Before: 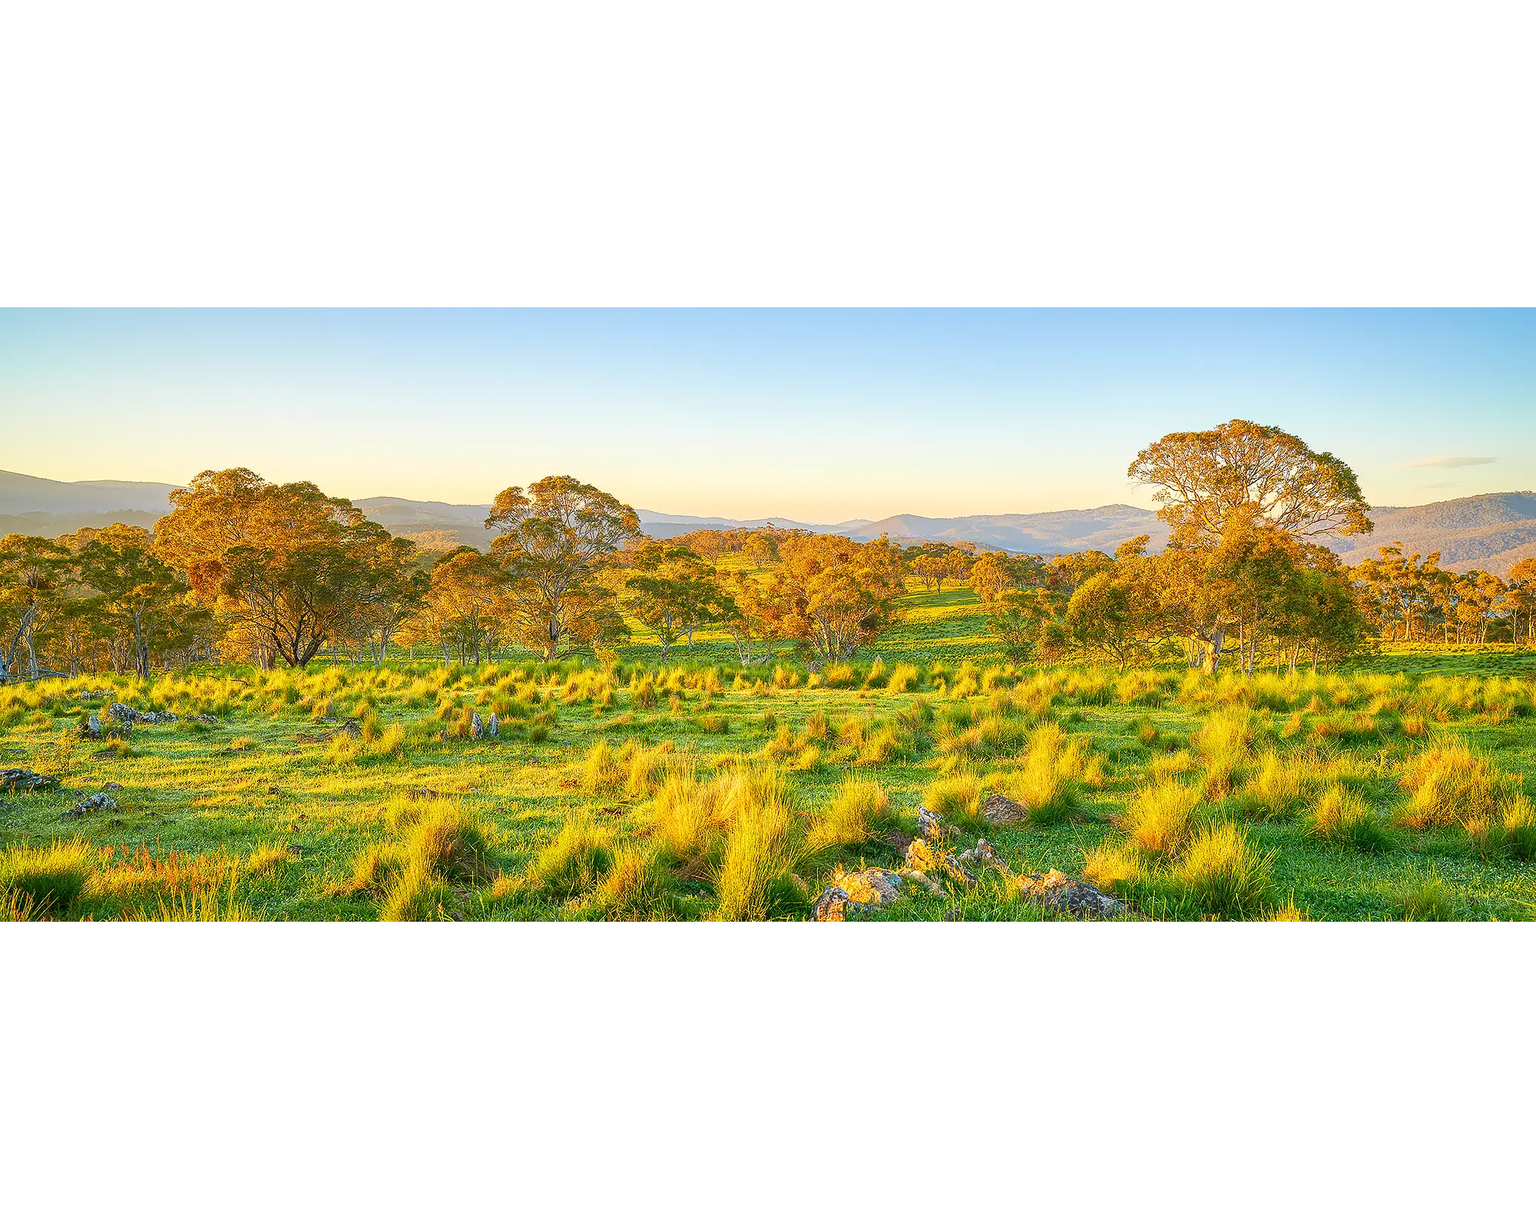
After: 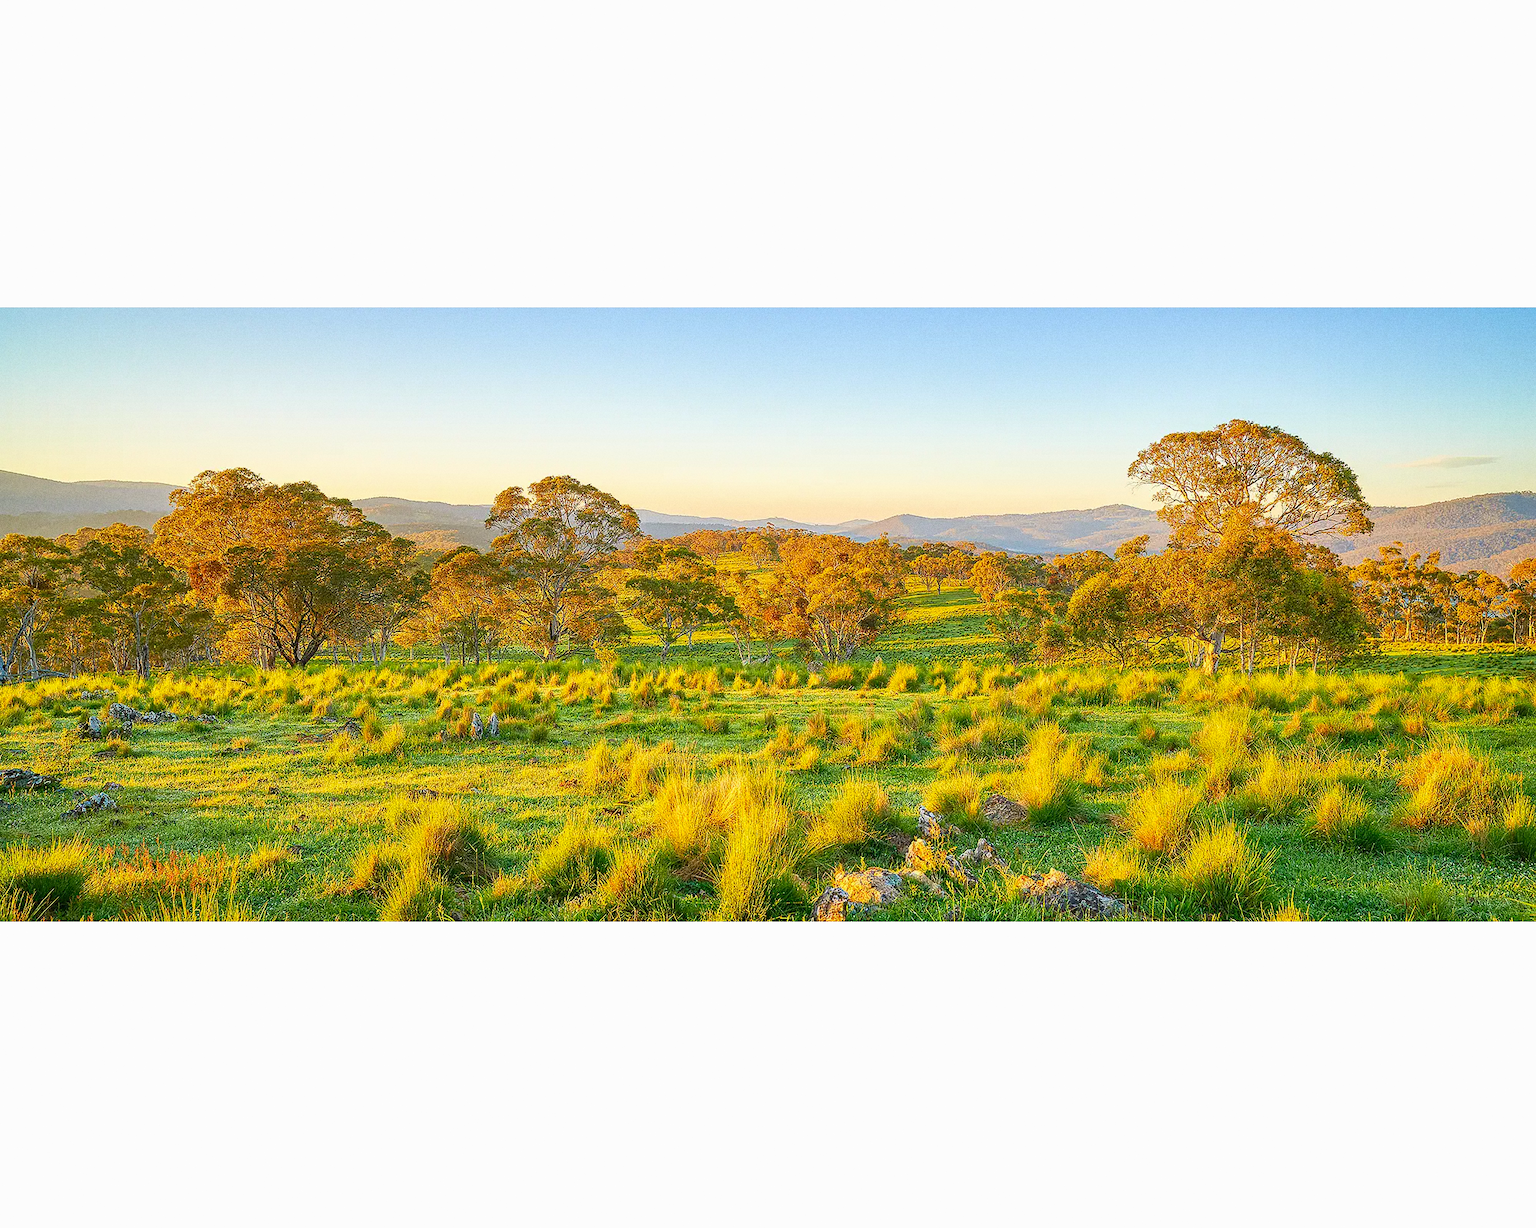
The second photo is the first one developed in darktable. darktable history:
grain: coarseness 0.47 ISO
contrast brightness saturation: contrast -0.02, brightness -0.01, saturation 0.03
